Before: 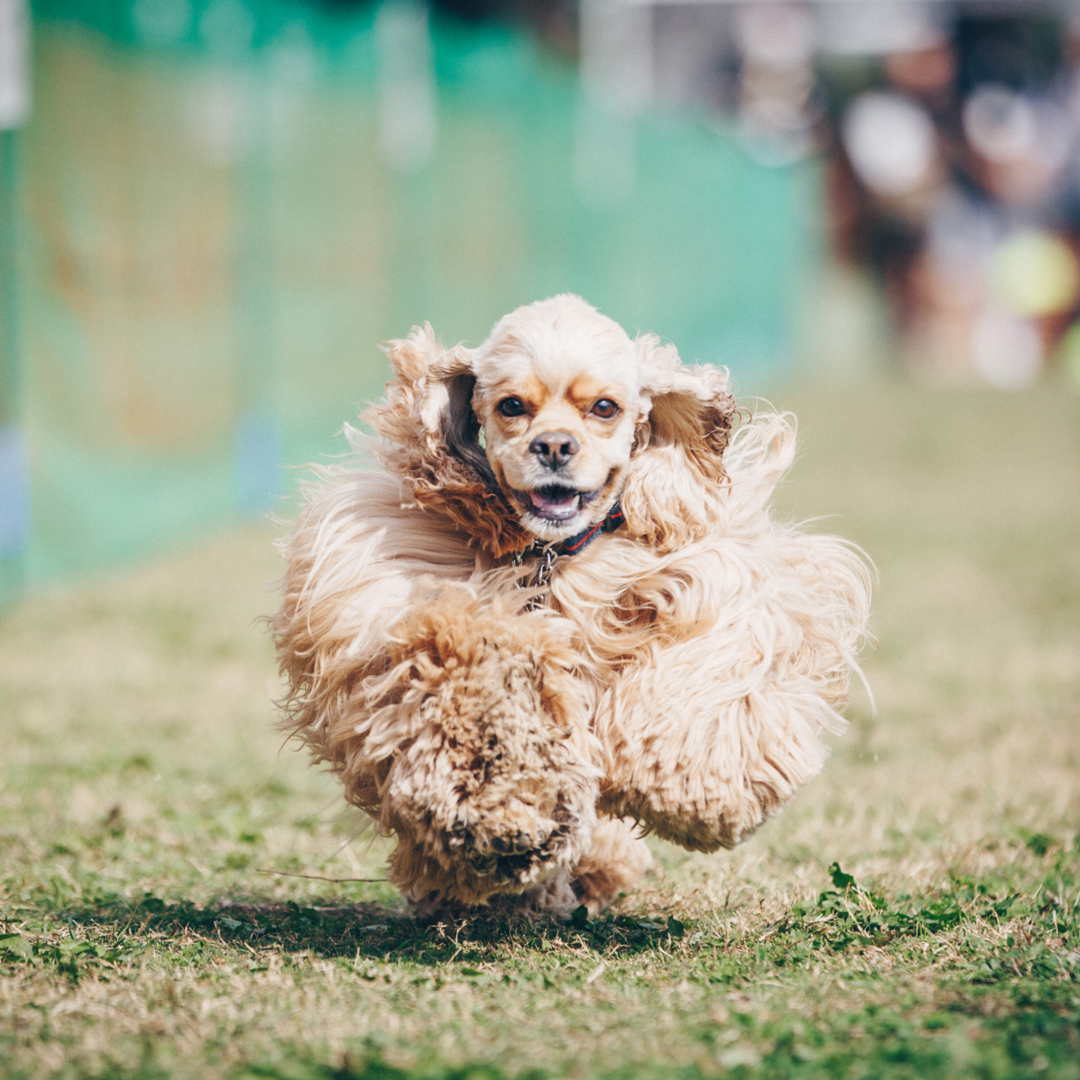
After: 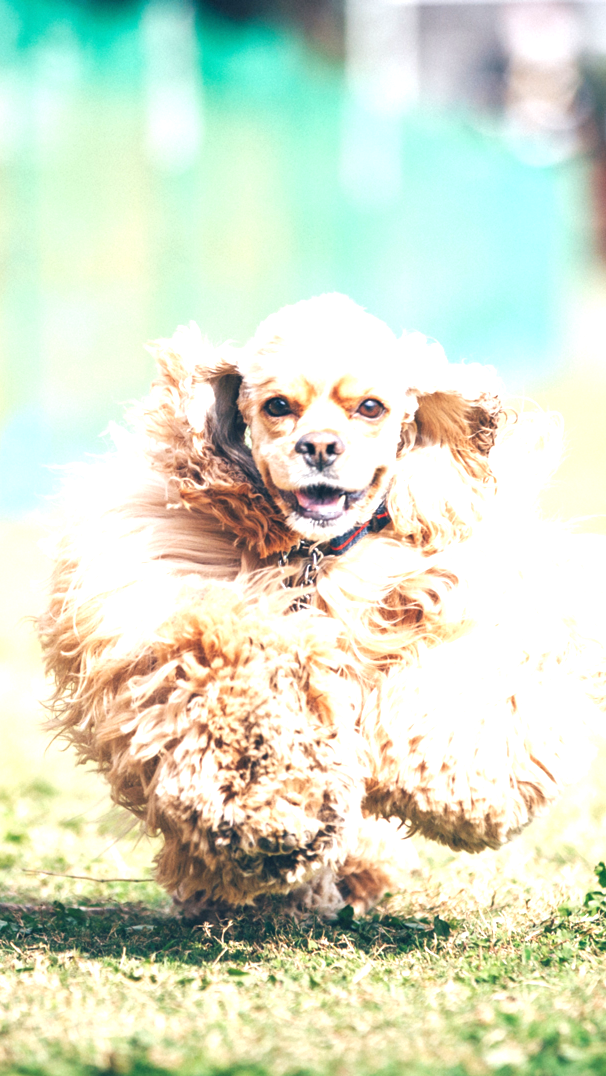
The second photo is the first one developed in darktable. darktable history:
exposure: black level correction 0, exposure 1.1 EV, compensate exposure bias true, compensate highlight preservation false
crop: left 21.674%, right 22.086%
